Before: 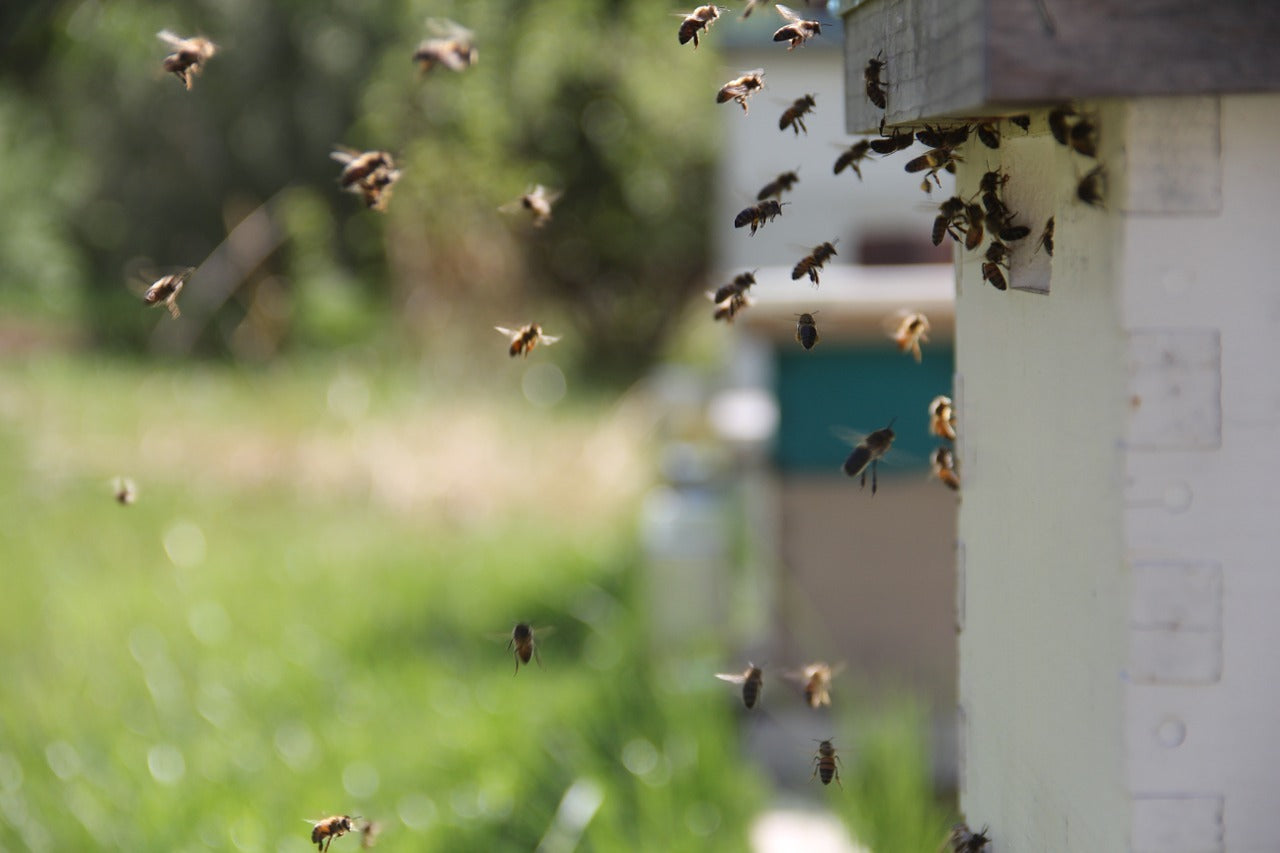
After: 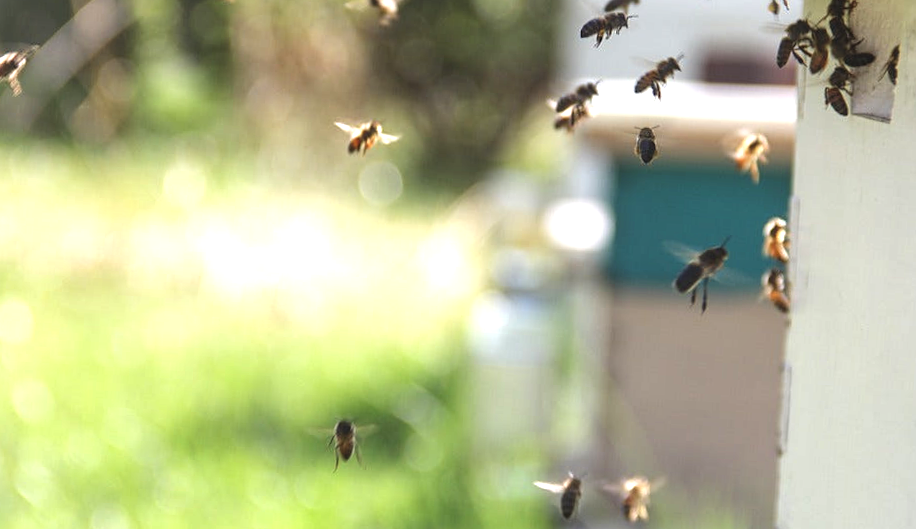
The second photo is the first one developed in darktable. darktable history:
exposure: black level correction -0.005, exposure 1 EV, compensate highlight preservation false
local contrast: on, module defaults
sharpen: amount 0.2
crop and rotate: angle -3.37°, left 9.79%, top 20.73%, right 12.42%, bottom 11.82%
